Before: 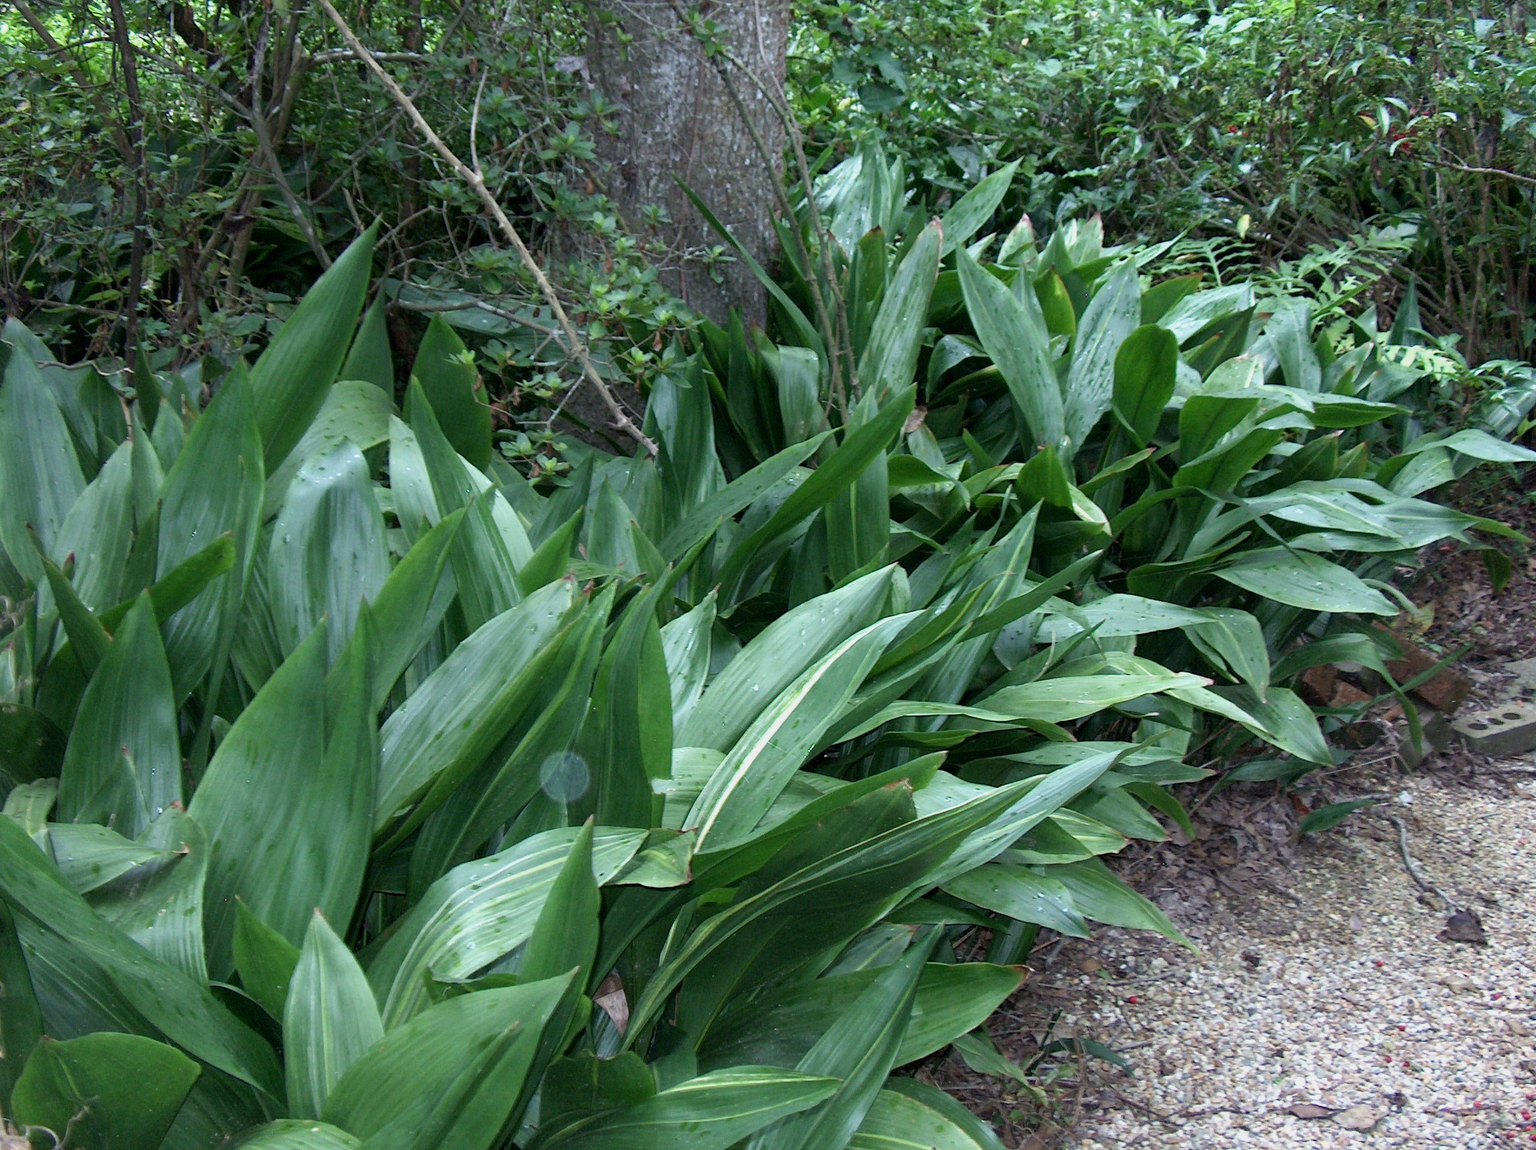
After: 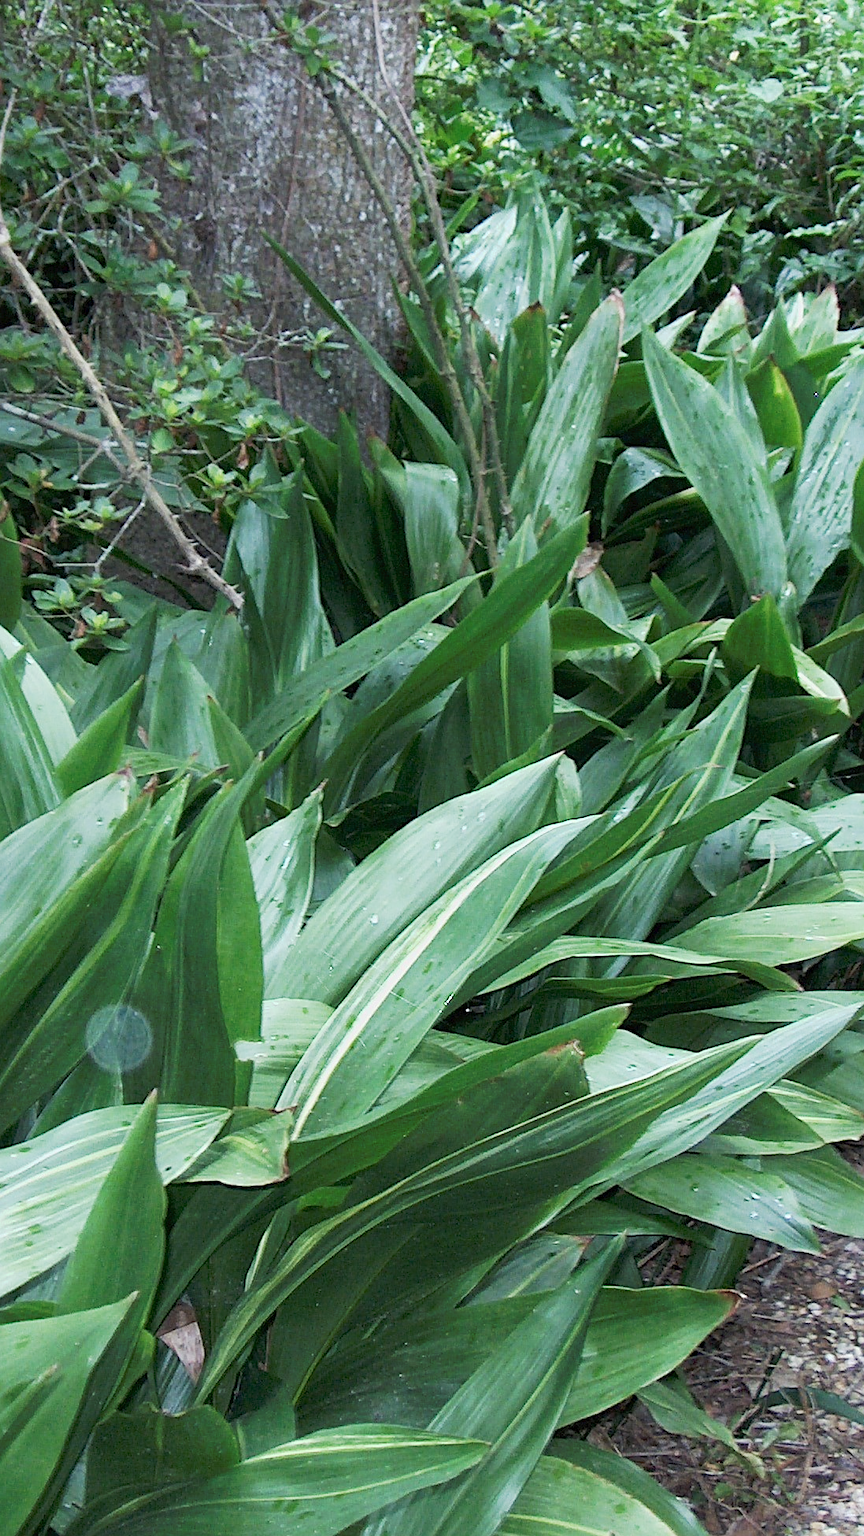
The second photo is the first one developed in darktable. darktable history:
crop: left 31.001%, right 26.879%
tone curve: curves: ch0 [(0, 0) (0.003, 0.026) (0.011, 0.03) (0.025, 0.047) (0.044, 0.082) (0.069, 0.119) (0.1, 0.157) (0.136, 0.19) (0.177, 0.231) (0.224, 0.27) (0.277, 0.318) (0.335, 0.383) (0.399, 0.456) (0.468, 0.532) (0.543, 0.618) (0.623, 0.71) (0.709, 0.786) (0.801, 0.851) (0.898, 0.908) (1, 1)], preserve colors none
sharpen: on, module defaults
